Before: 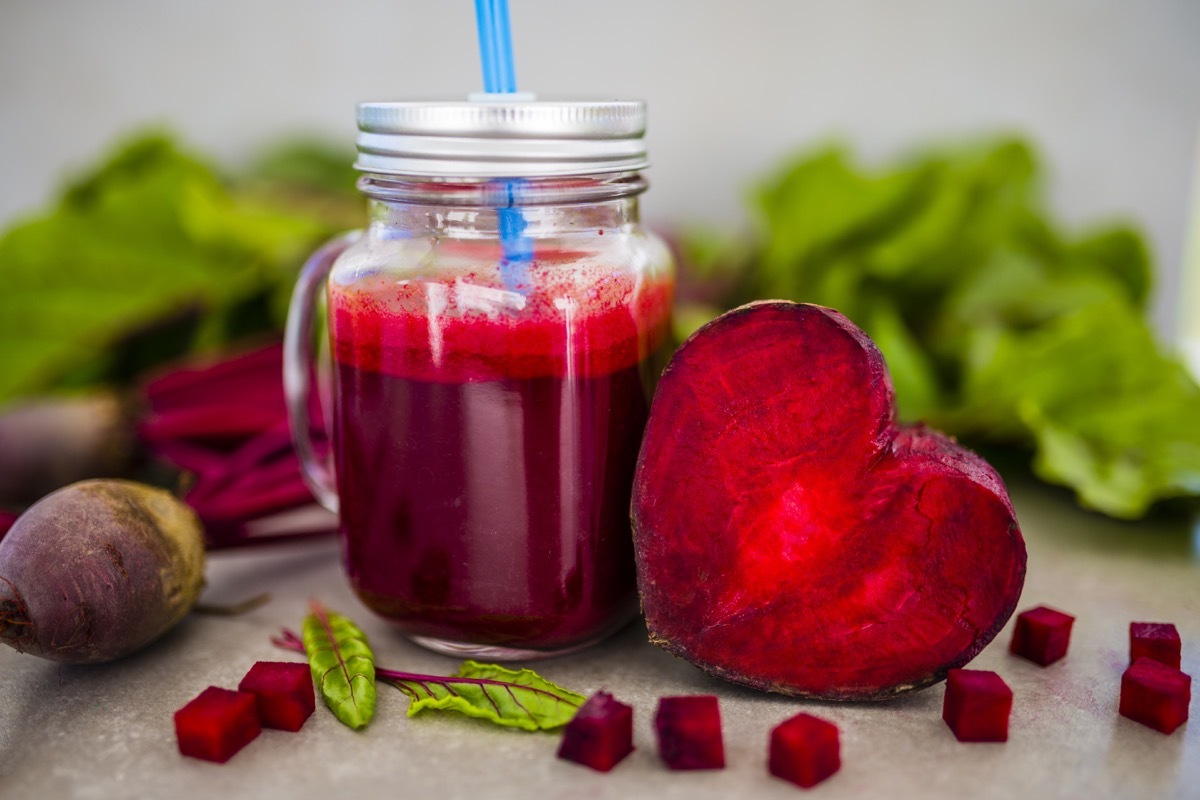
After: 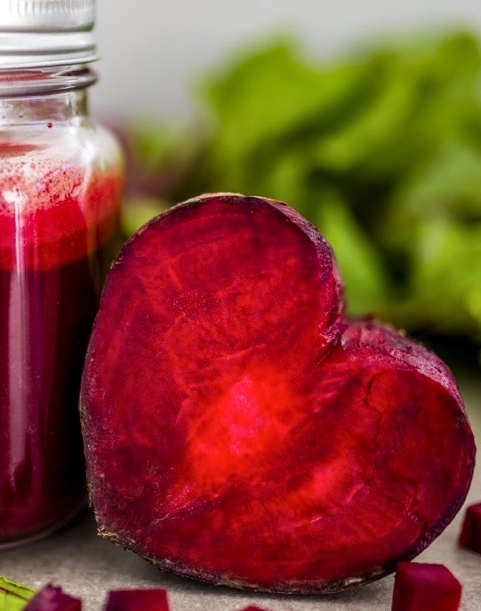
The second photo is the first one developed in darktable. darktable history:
local contrast: detail 130%
crop: left 45.921%, top 13.457%, right 13.981%, bottom 10.107%
